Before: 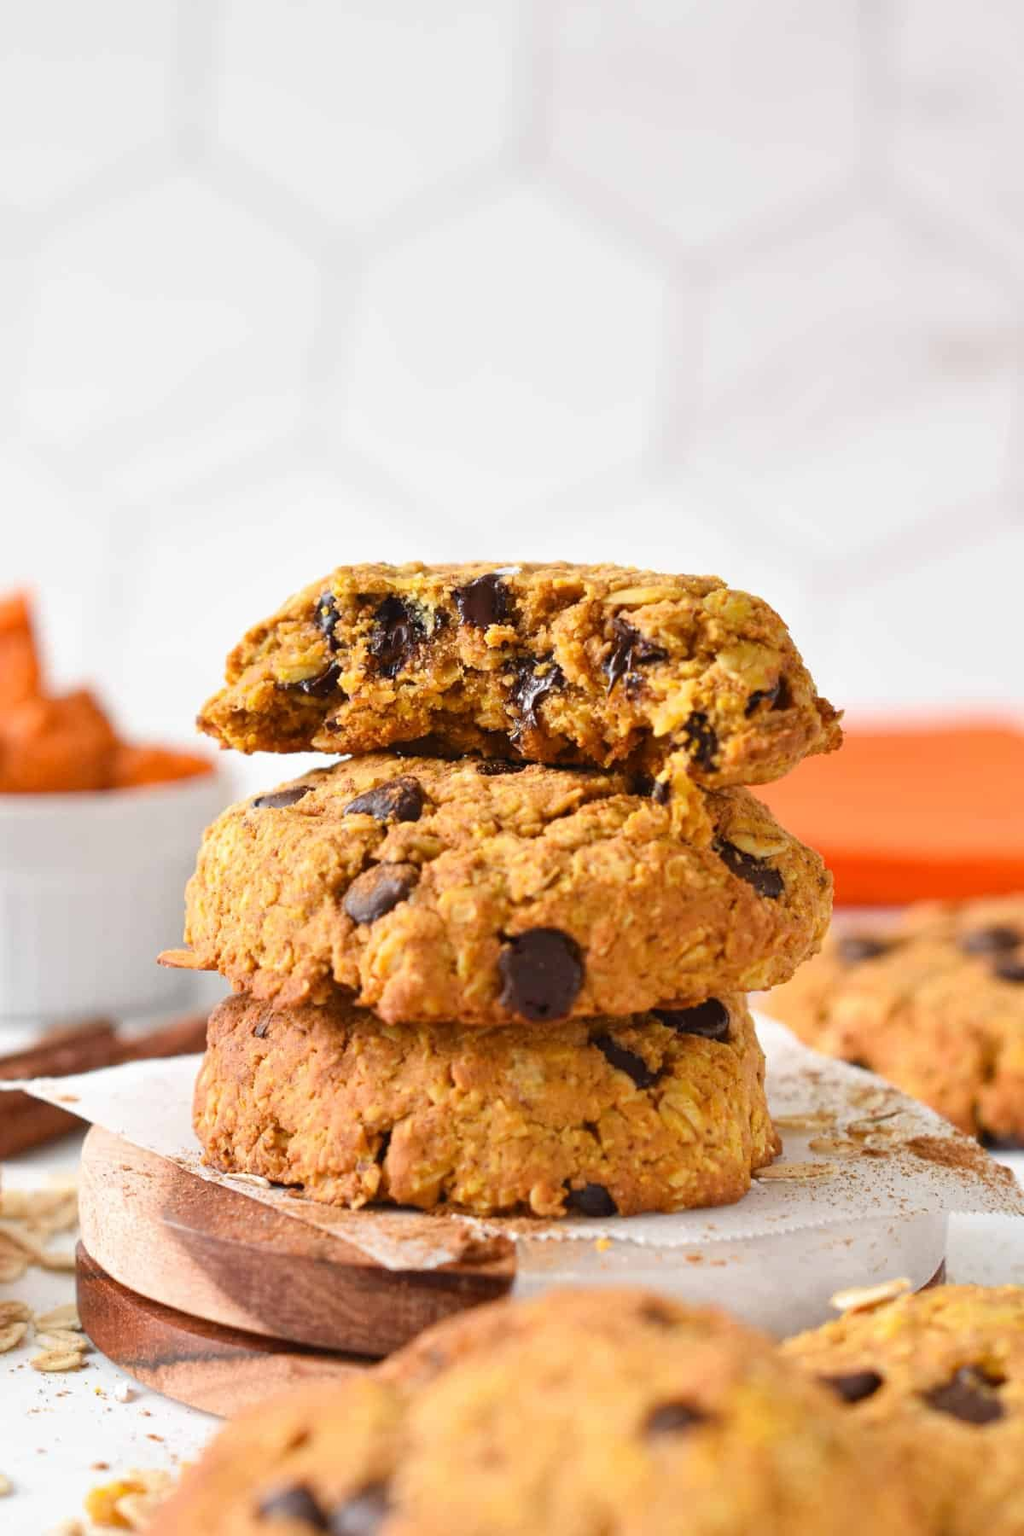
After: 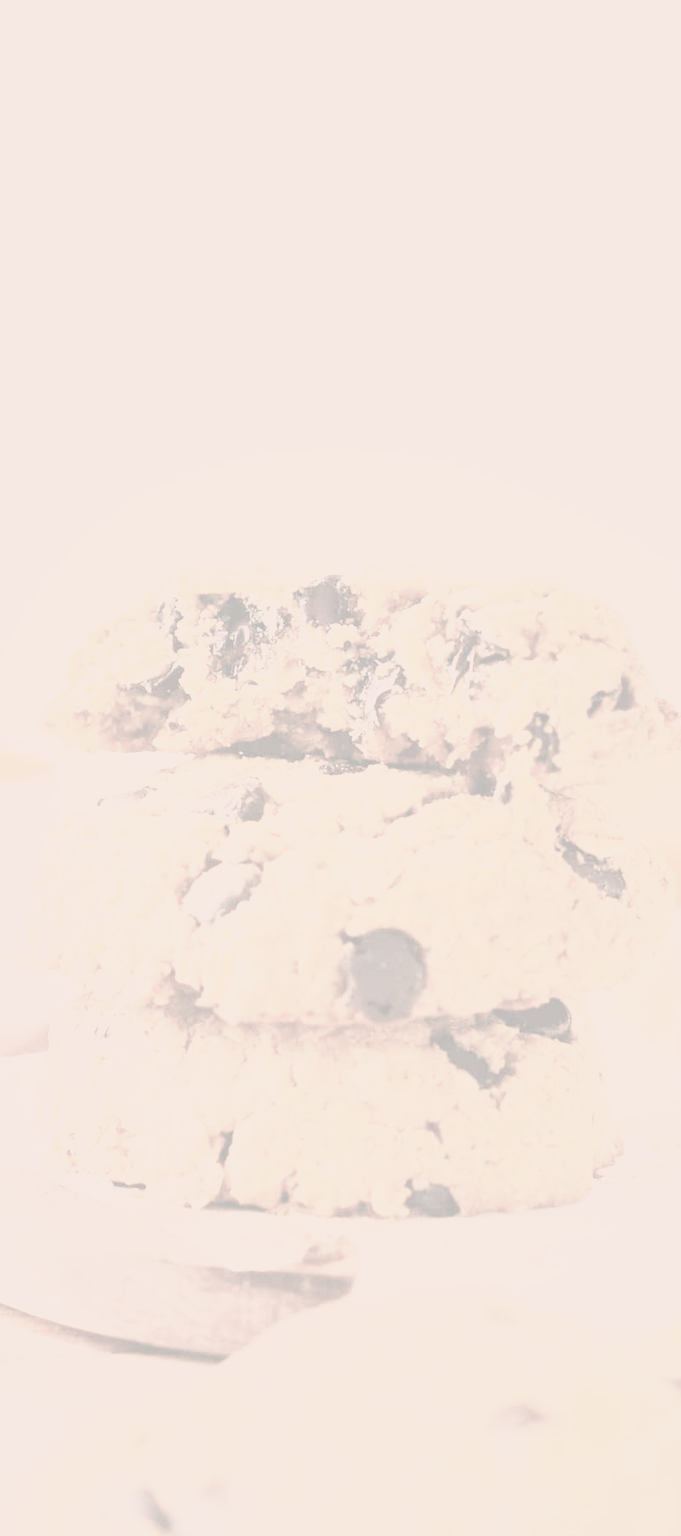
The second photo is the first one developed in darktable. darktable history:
contrast brightness saturation: contrast -0.32, brightness 0.75, saturation -0.78
exposure: black level correction -0.087, compensate highlight preservation false
color correction: highlights a* 3.84, highlights b* 5.07
crop: left 15.419%, right 17.914%
local contrast: detail 130%
base curve: curves: ch0 [(0, 0) (0.007, 0.004) (0.027, 0.03) (0.046, 0.07) (0.207, 0.54) (0.442, 0.872) (0.673, 0.972) (1, 1)], preserve colors none
rgb curve: curves: ch0 [(0, 0) (0.21, 0.15) (0.24, 0.21) (0.5, 0.75) (0.75, 0.96) (0.89, 0.99) (1, 1)]; ch1 [(0, 0.02) (0.21, 0.13) (0.25, 0.2) (0.5, 0.67) (0.75, 0.9) (0.89, 0.97) (1, 1)]; ch2 [(0, 0.02) (0.21, 0.13) (0.25, 0.2) (0.5, 0.67) (0.75, 0.9) (0.89, 0.97) (1, 1)], compensate middle gray true
color balance: lift [1.016, 0.983, 1, 1.017], gamma [0.958, 1, 1, 1], gain [0.981, 1.007, 0.993, 1.002], input saturation 118.26%, contrast 13.43%, contrast fulcrum 21.62%, output saturation 82.76%
